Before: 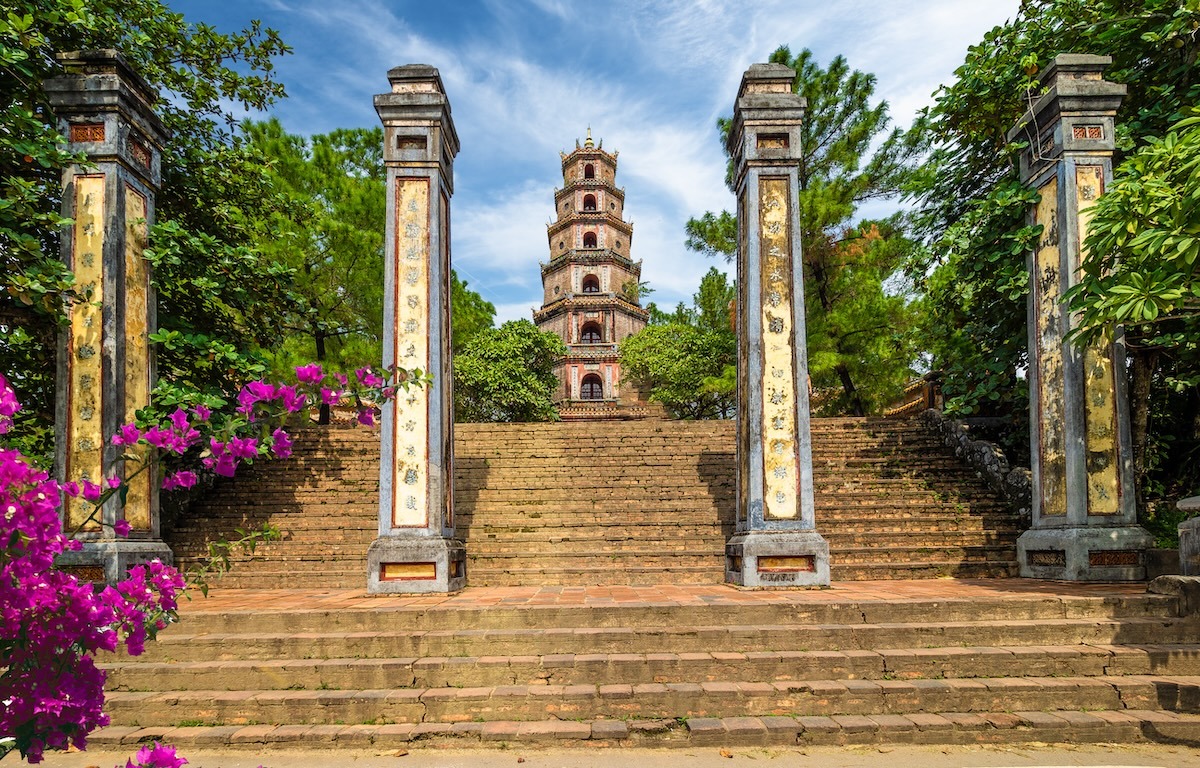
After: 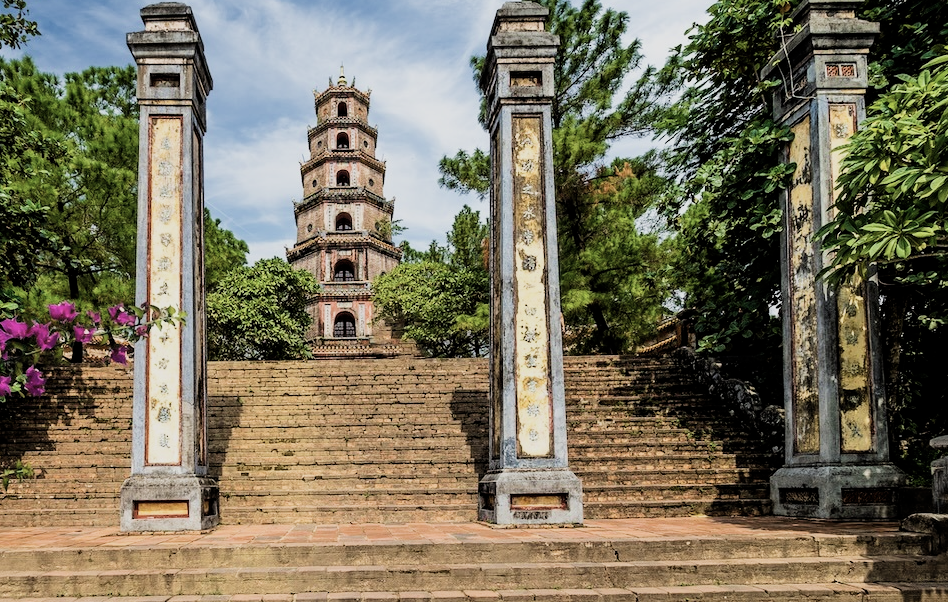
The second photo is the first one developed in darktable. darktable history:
crop and rotate: left 20.606%, top 8.079%, right 0.33%, bottom 13.442%
contrast brightness saturation: contrast 0.062, brightness -0.005, saturation -0.221
filmic rgb: black relative exposure -5.08 EV, white relative exposure 3.99 EV, hardness 2.9, contrast 1.3, highlights saturation mix -30.54%
